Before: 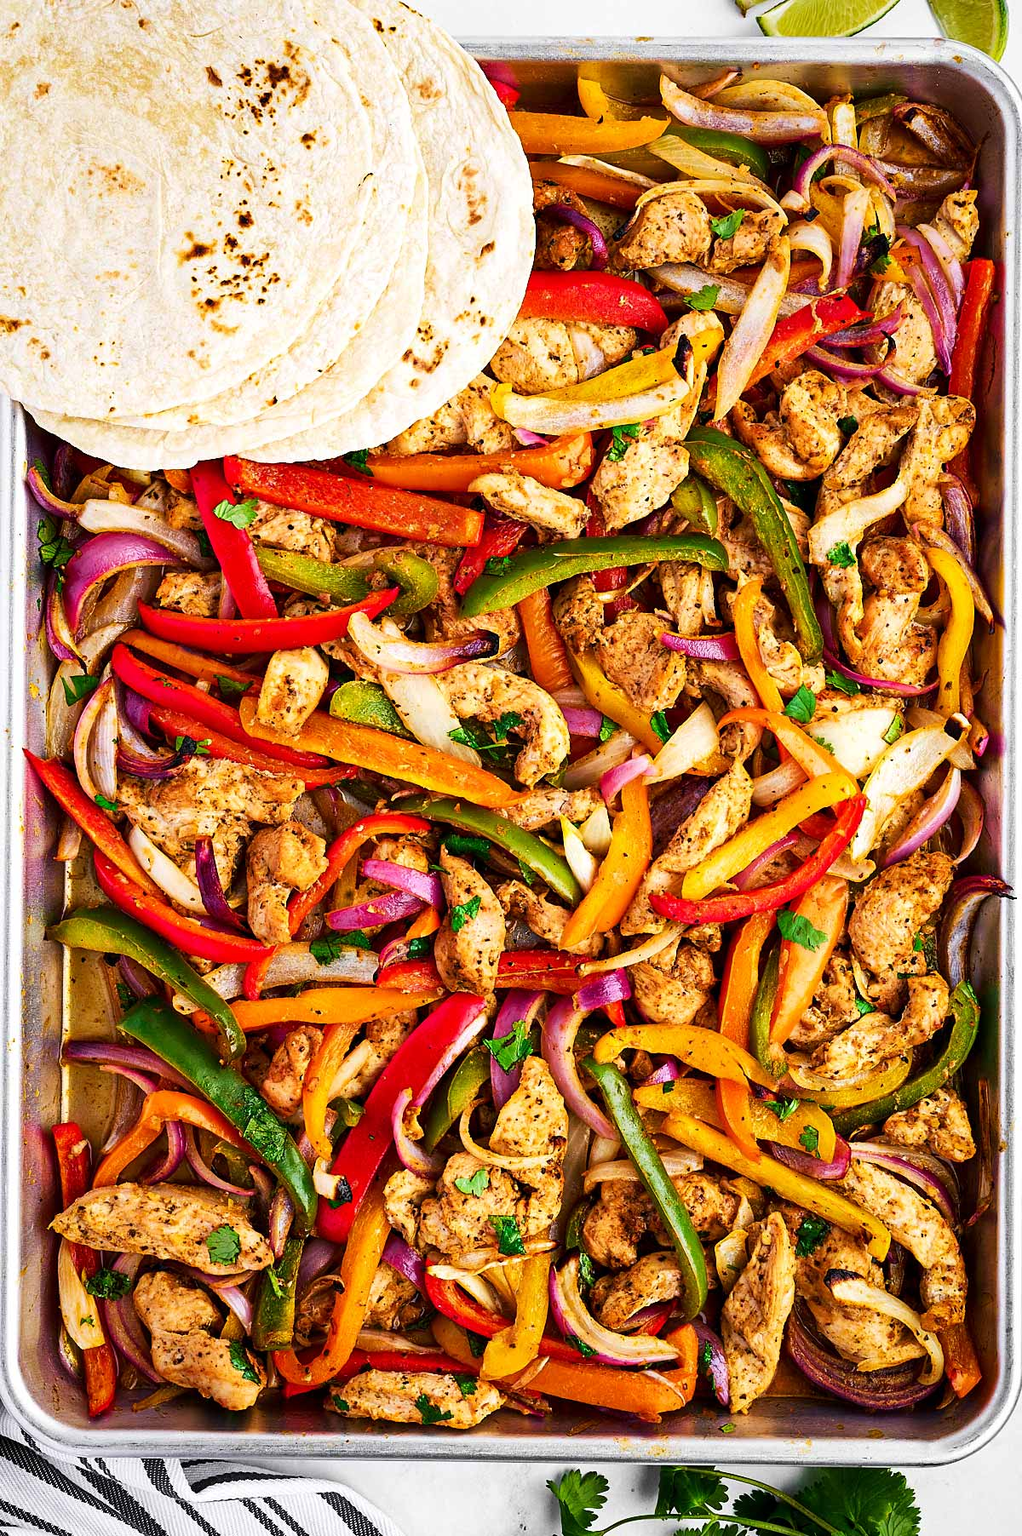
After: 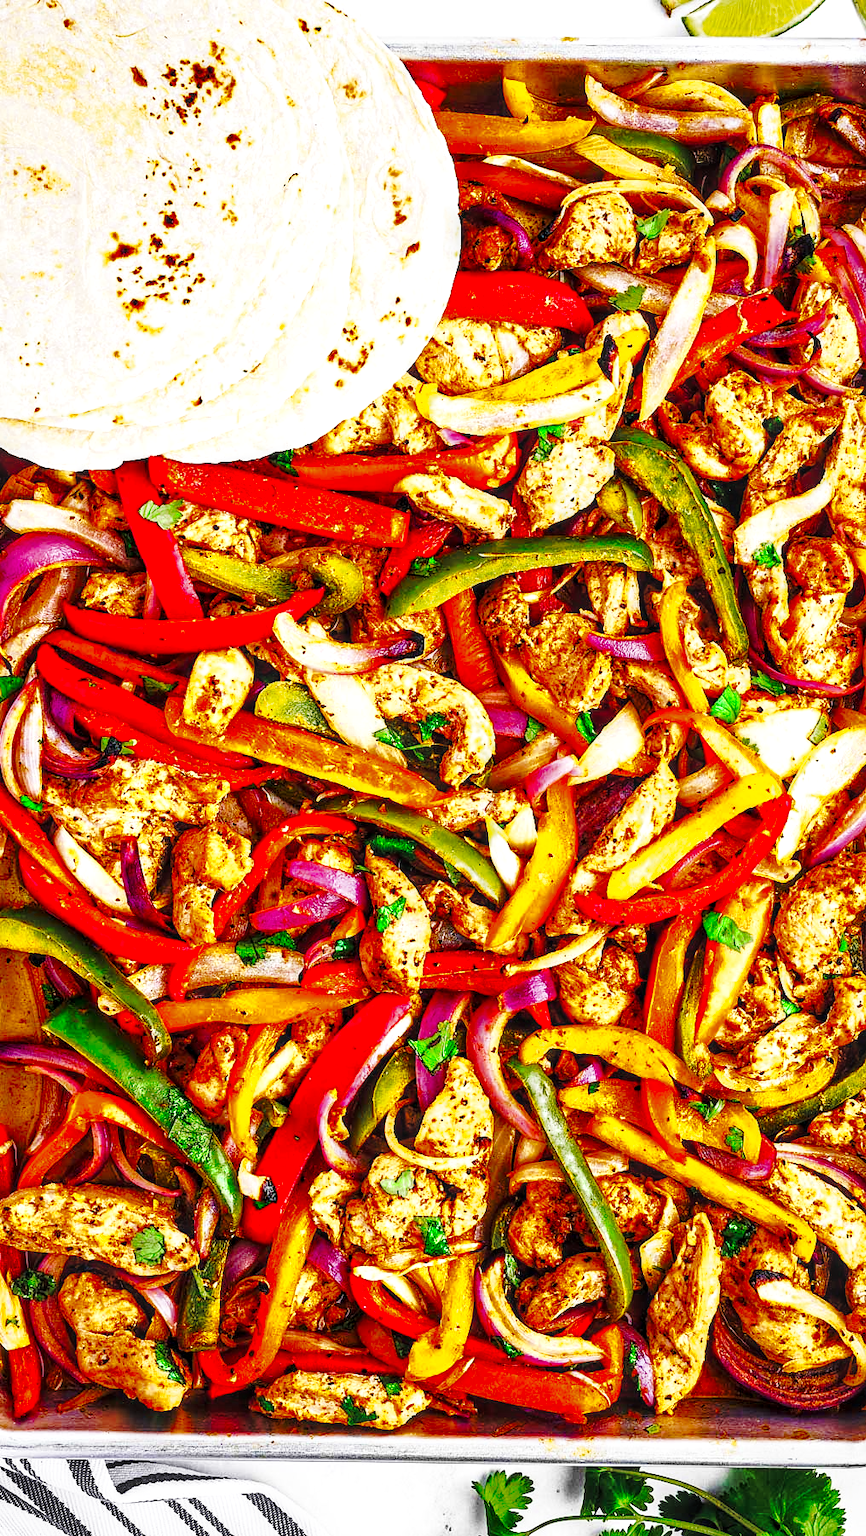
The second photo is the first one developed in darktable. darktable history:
color zones: curves: ch0 [(0.11, 0.396) (0.195, 0.36) (0.25, 0.5) (0.303, 0.412) (0.357, 0.544) (0.75, 0.5) (0.967, 0.328)]; ch1 [(0, 0.468) (0.112, 0.512) (0.202, 0.6) (0.25, 0.5) (0.307, 0.352) (0.357, 0.544) (0.75, 0.5) (0.963, 0.524)]
local contrast: highlights 61%, detail 143%, midtone range 0.432
contrast brightness saturation: brightness 0.091, saturation 0.195
crop: left 7.356%, right 7.822%
base curve: curves: ch0 [(0, 0) (0.036, 0.037) (0.121, 0.228) (0.46, 0.76) (0.859, 0.983) (1, 1)], preserve colors none
